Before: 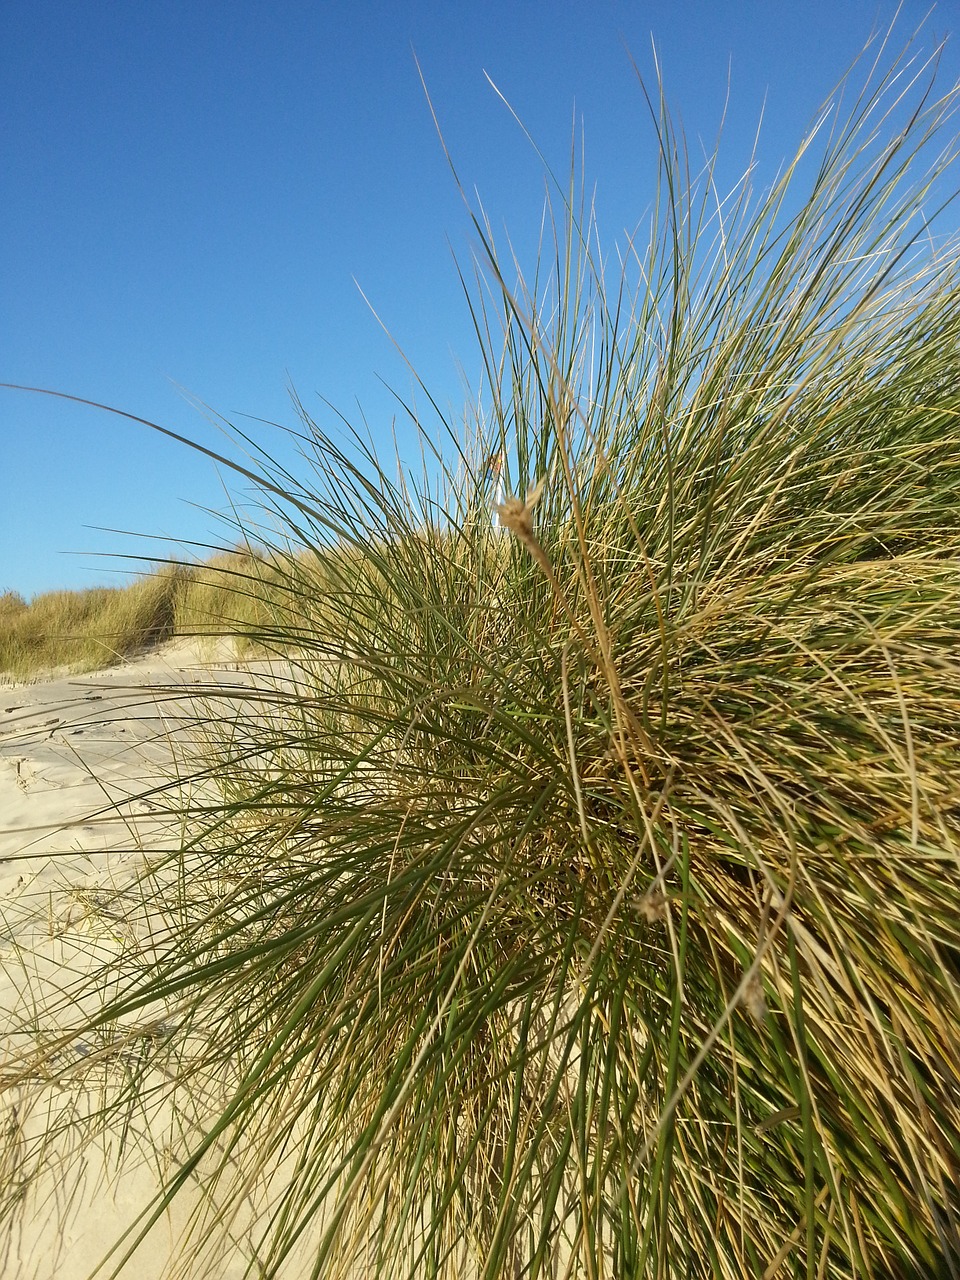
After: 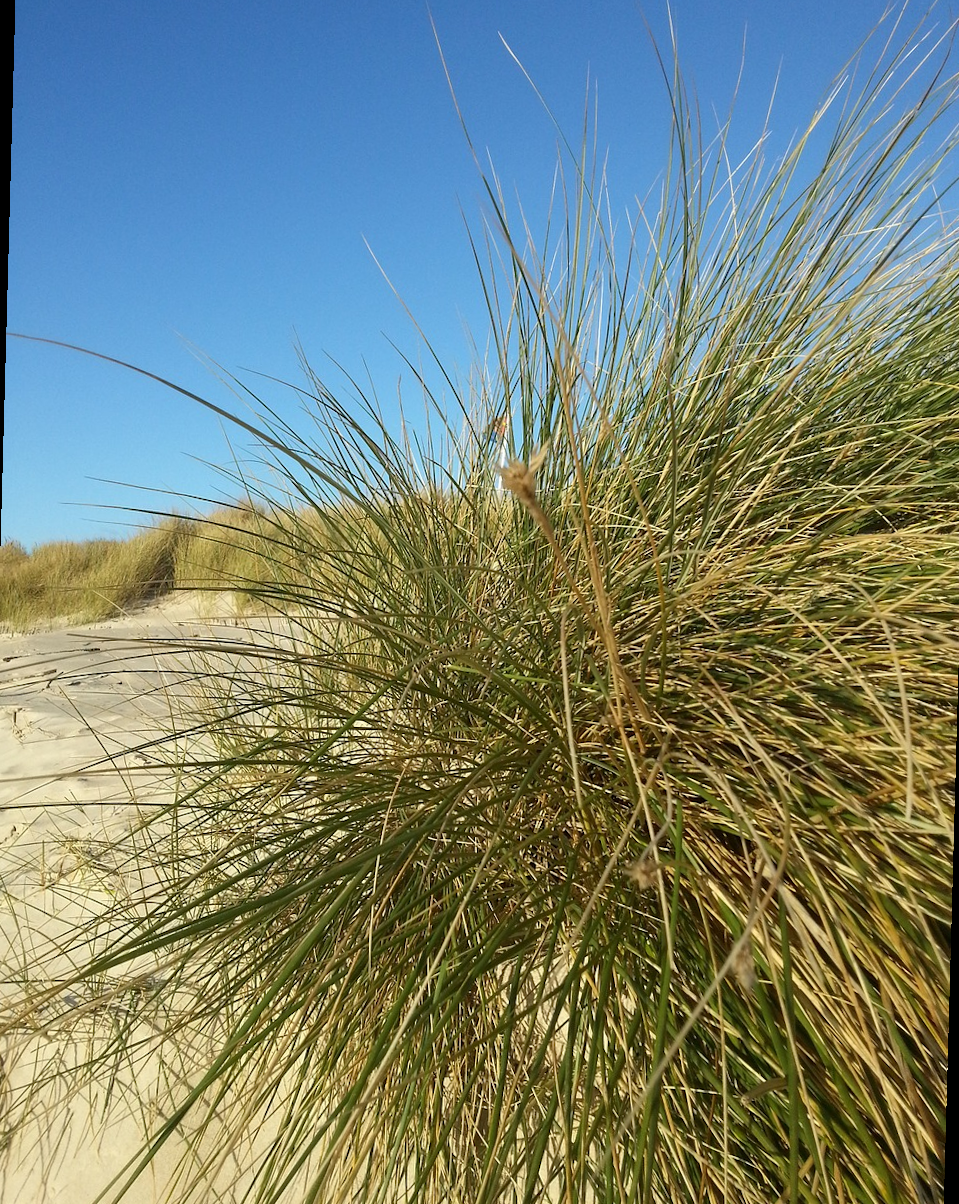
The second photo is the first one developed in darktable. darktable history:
rotate and perspective: rotation 1.57°, crop left 0.018, crop right 0.982, crop top 0.039, crop bottom 0.961
base curve: preserve colors none
